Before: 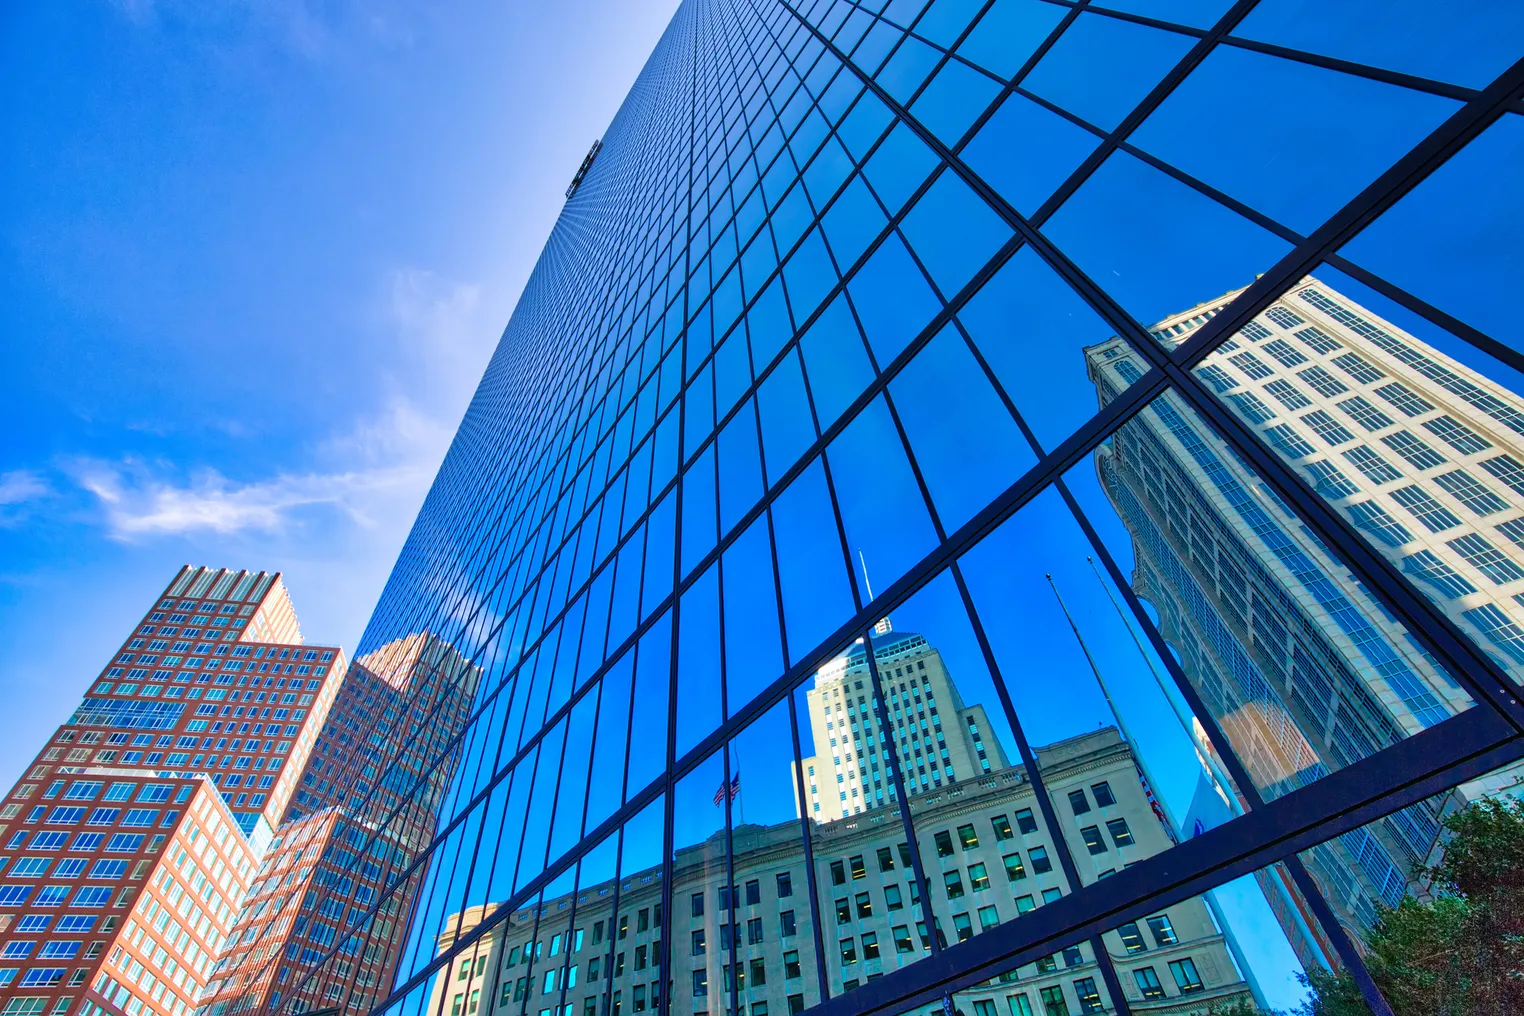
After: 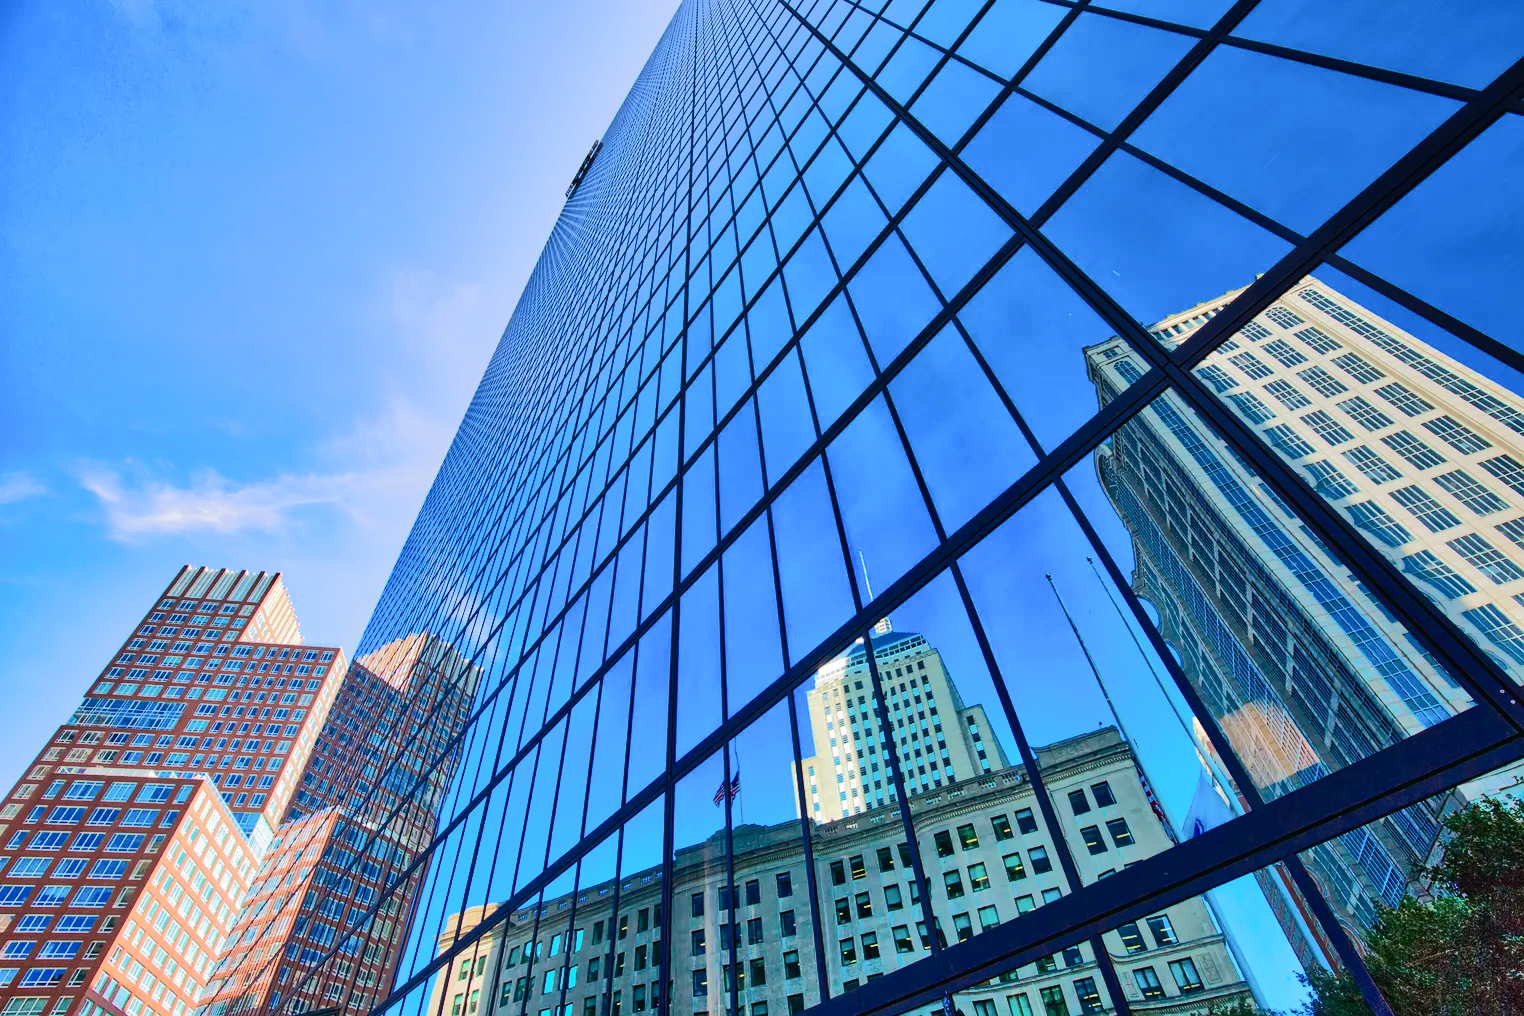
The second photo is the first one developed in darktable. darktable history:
tone curve: curves: ch0 [(0, 0) (0.003, 0.015) (0.011, 0.019) (0.025, 0.025) (0.044, 0.039) (0.069, 0.053) (0.1, 0.076) (0.136, 0.107) (0.177, 0.143) (0.224, 0.19) (0.277, 0.253) (0.335, 0.32) (0.399, 0.412) (0.468, 0.524) (0.543, 0.668) (0.623, 0.717) (0.709, 0.769) (0.801, 0.82) (0.898, 0.865) (1, 1)], color space Lab, independent channels, preserve colors none
